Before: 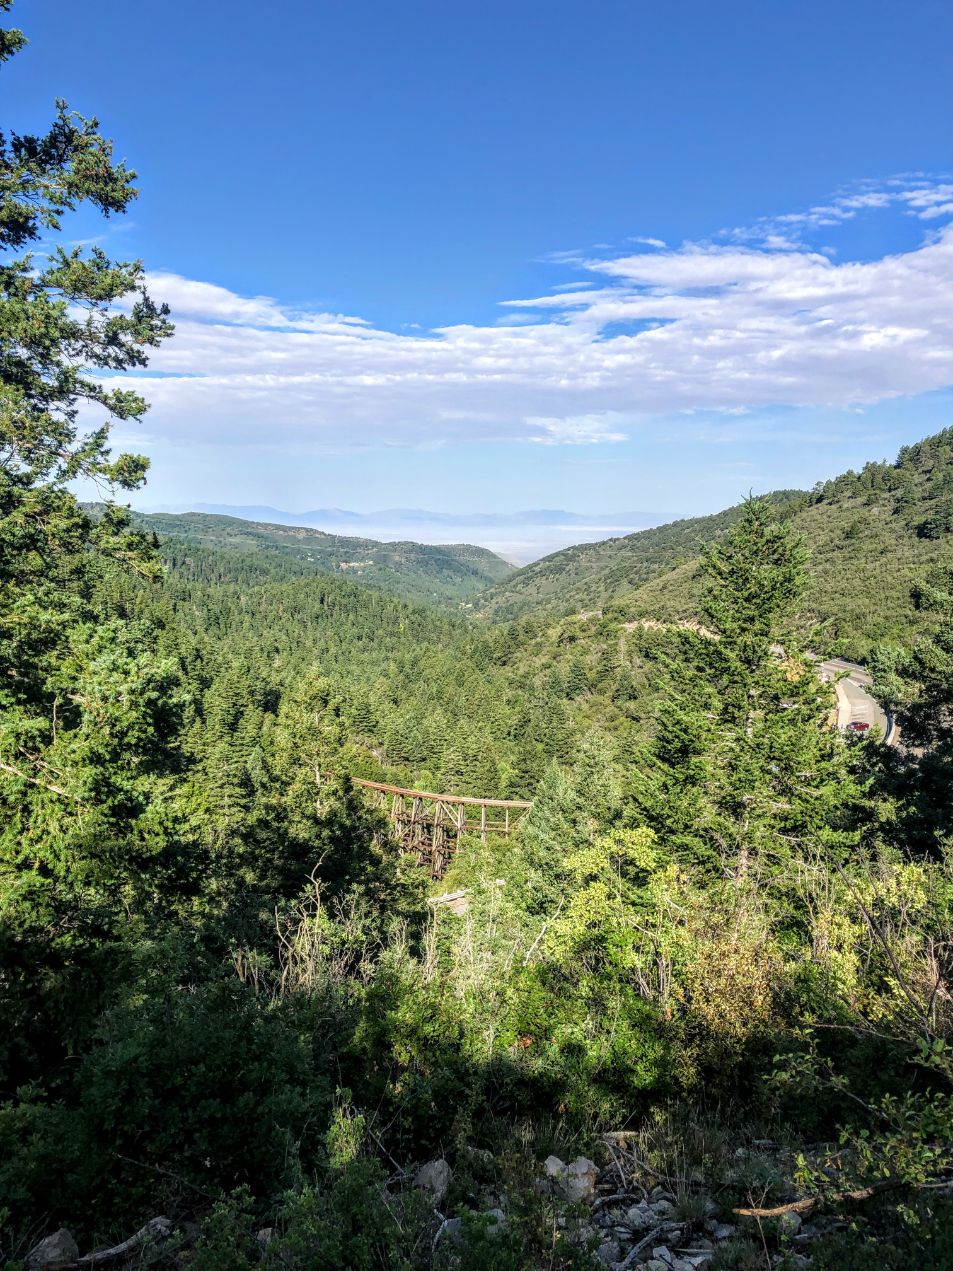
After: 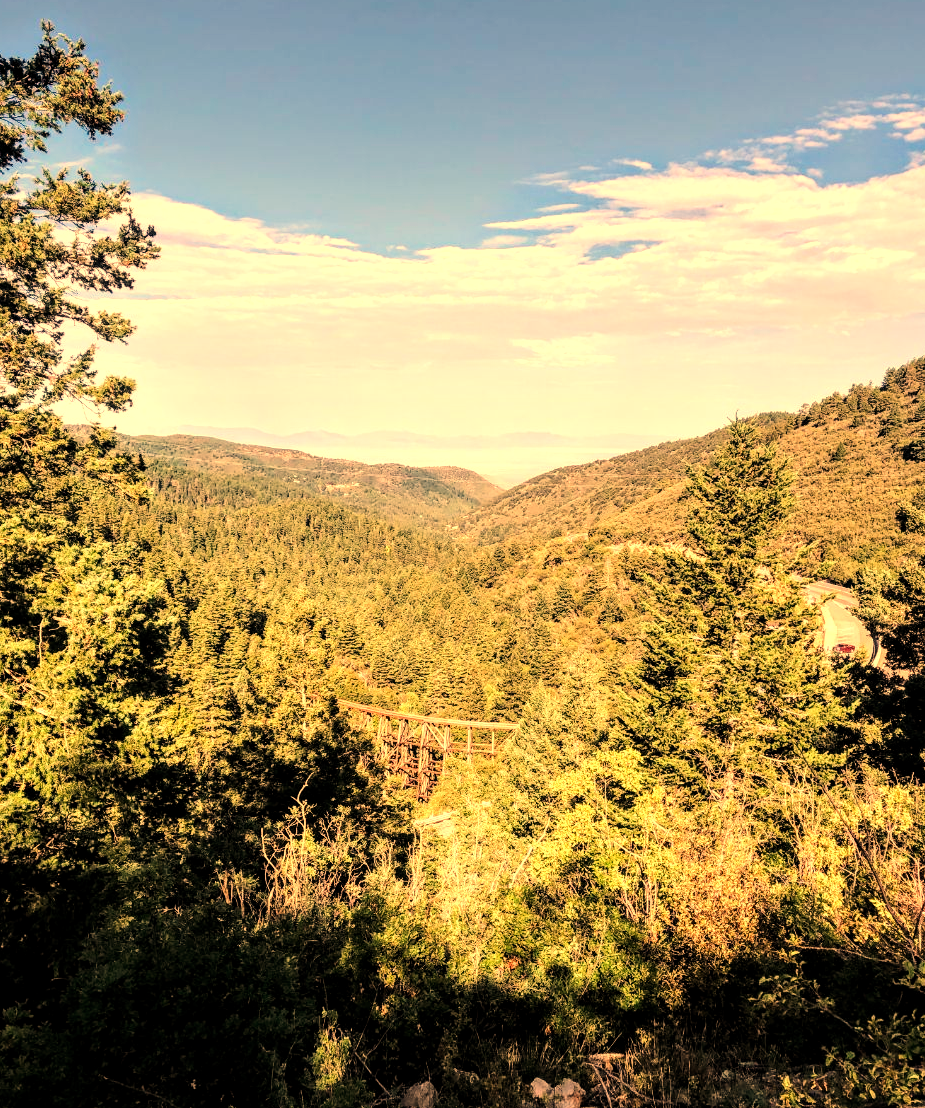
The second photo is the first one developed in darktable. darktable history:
tone equalizer: -8 EV -0.417 EV, -7 EV -0.389 EV, -6 EV -0.333 EV, -5 EV -0.222 EV, -3 EV 0.222 EV, -2 EV 0.333 EV, -1 EV 0.389 EV, +0 EV 0.417 EV, edges refinement/feathering 500, mask exposure compensation -1.25 EV, preserve details no
crop: left 1.507%, top 6.147%, right 1.379%, bottom 6.637%
tone curve: curves: ch0 [(0.021, 0) (0.104, 0.052) (0.496, 0.526) (0.737, 0.783) (1, 1)], color space Lab, linked channels, preserve colors none
white balance: red 1.467, blue 0.684
